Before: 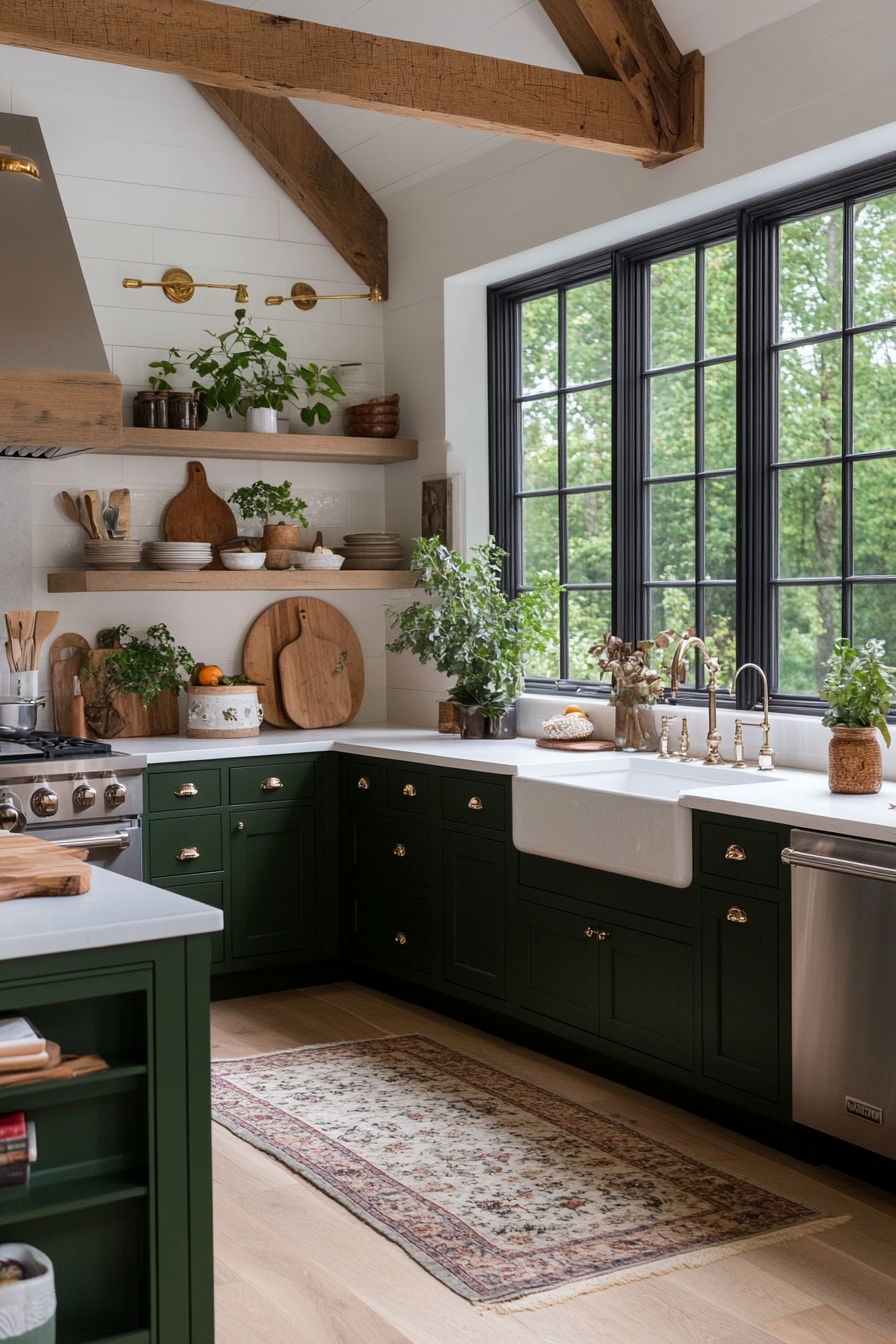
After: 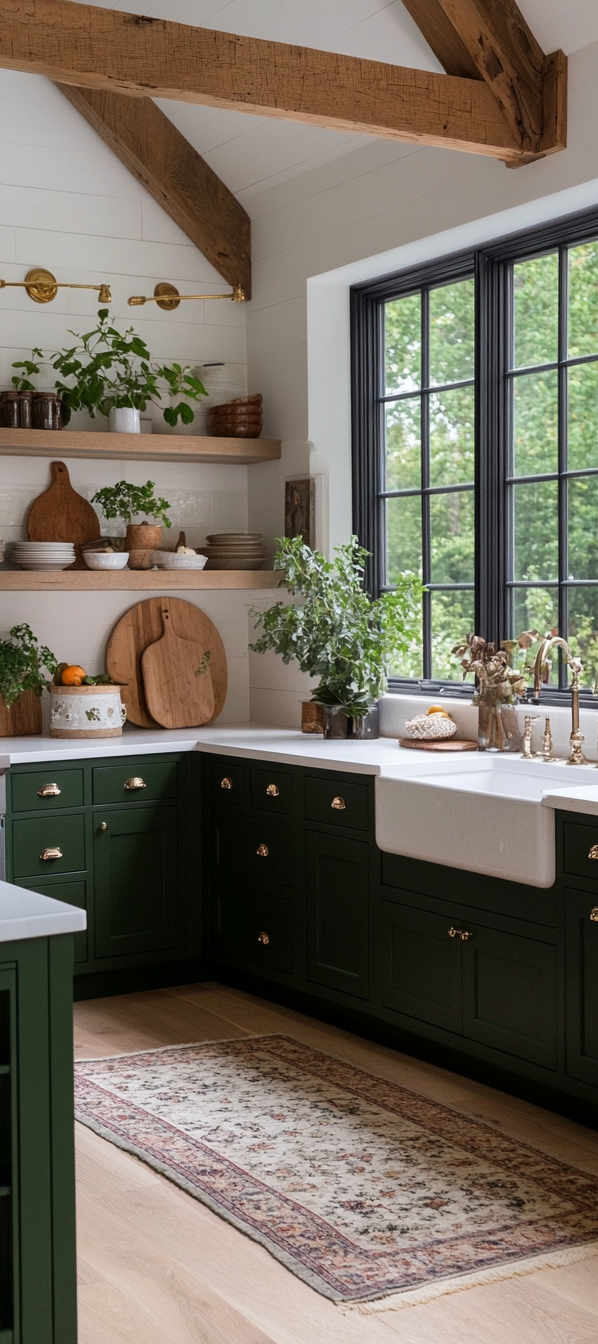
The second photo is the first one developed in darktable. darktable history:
crop and rotate: left 15.358%, right 17.837%
